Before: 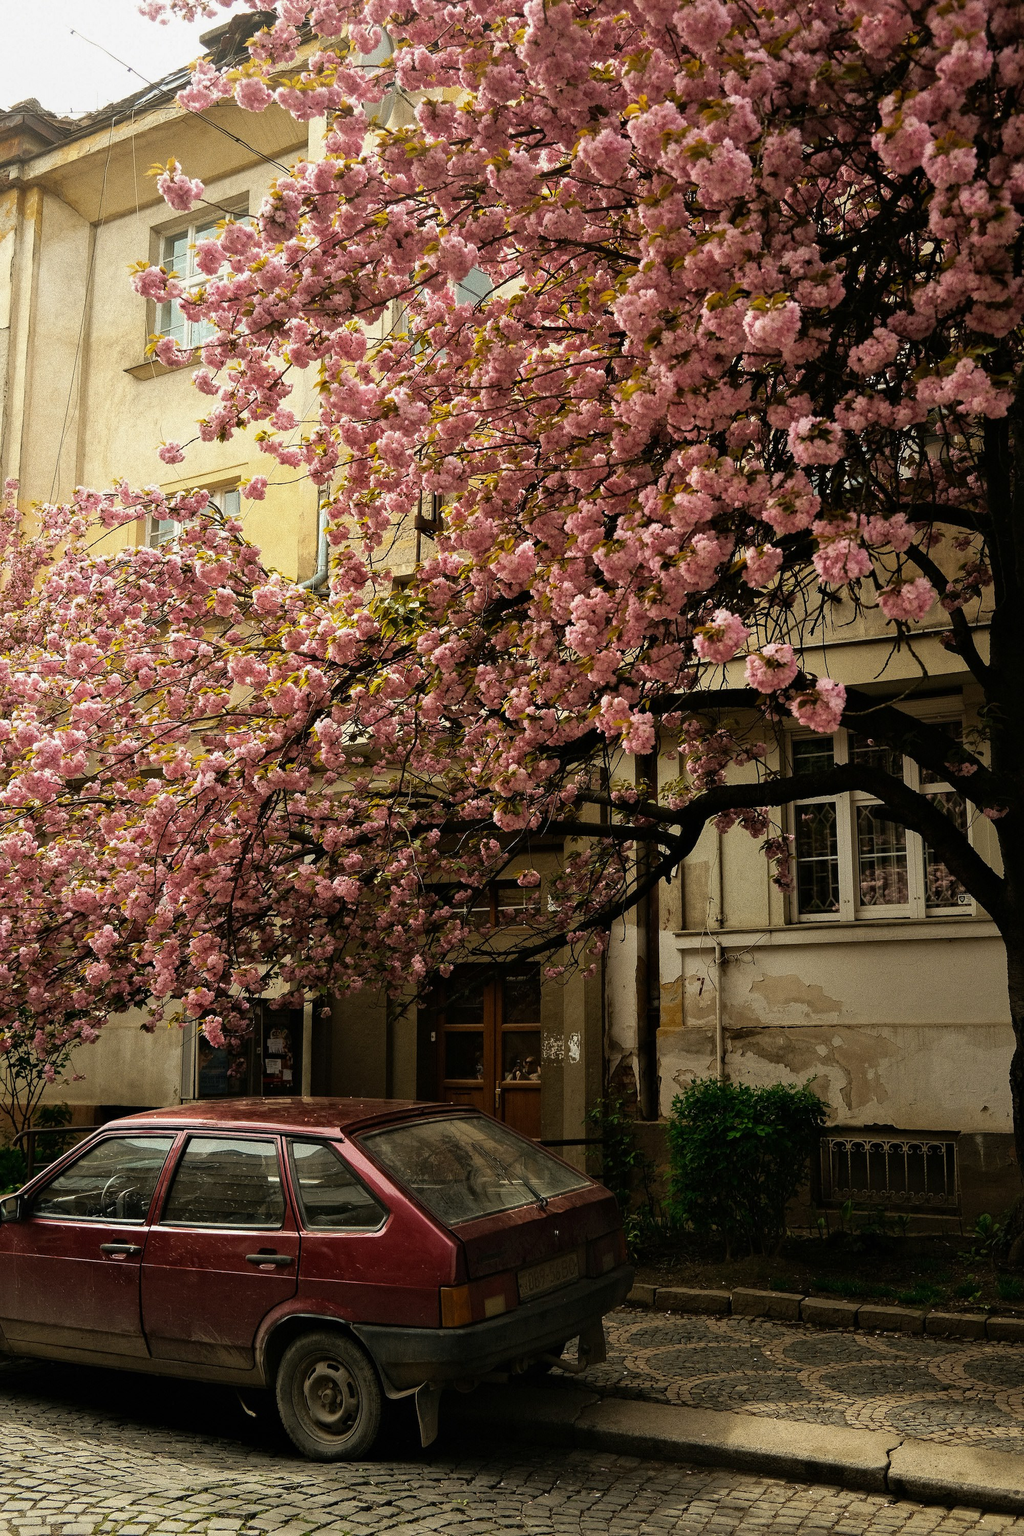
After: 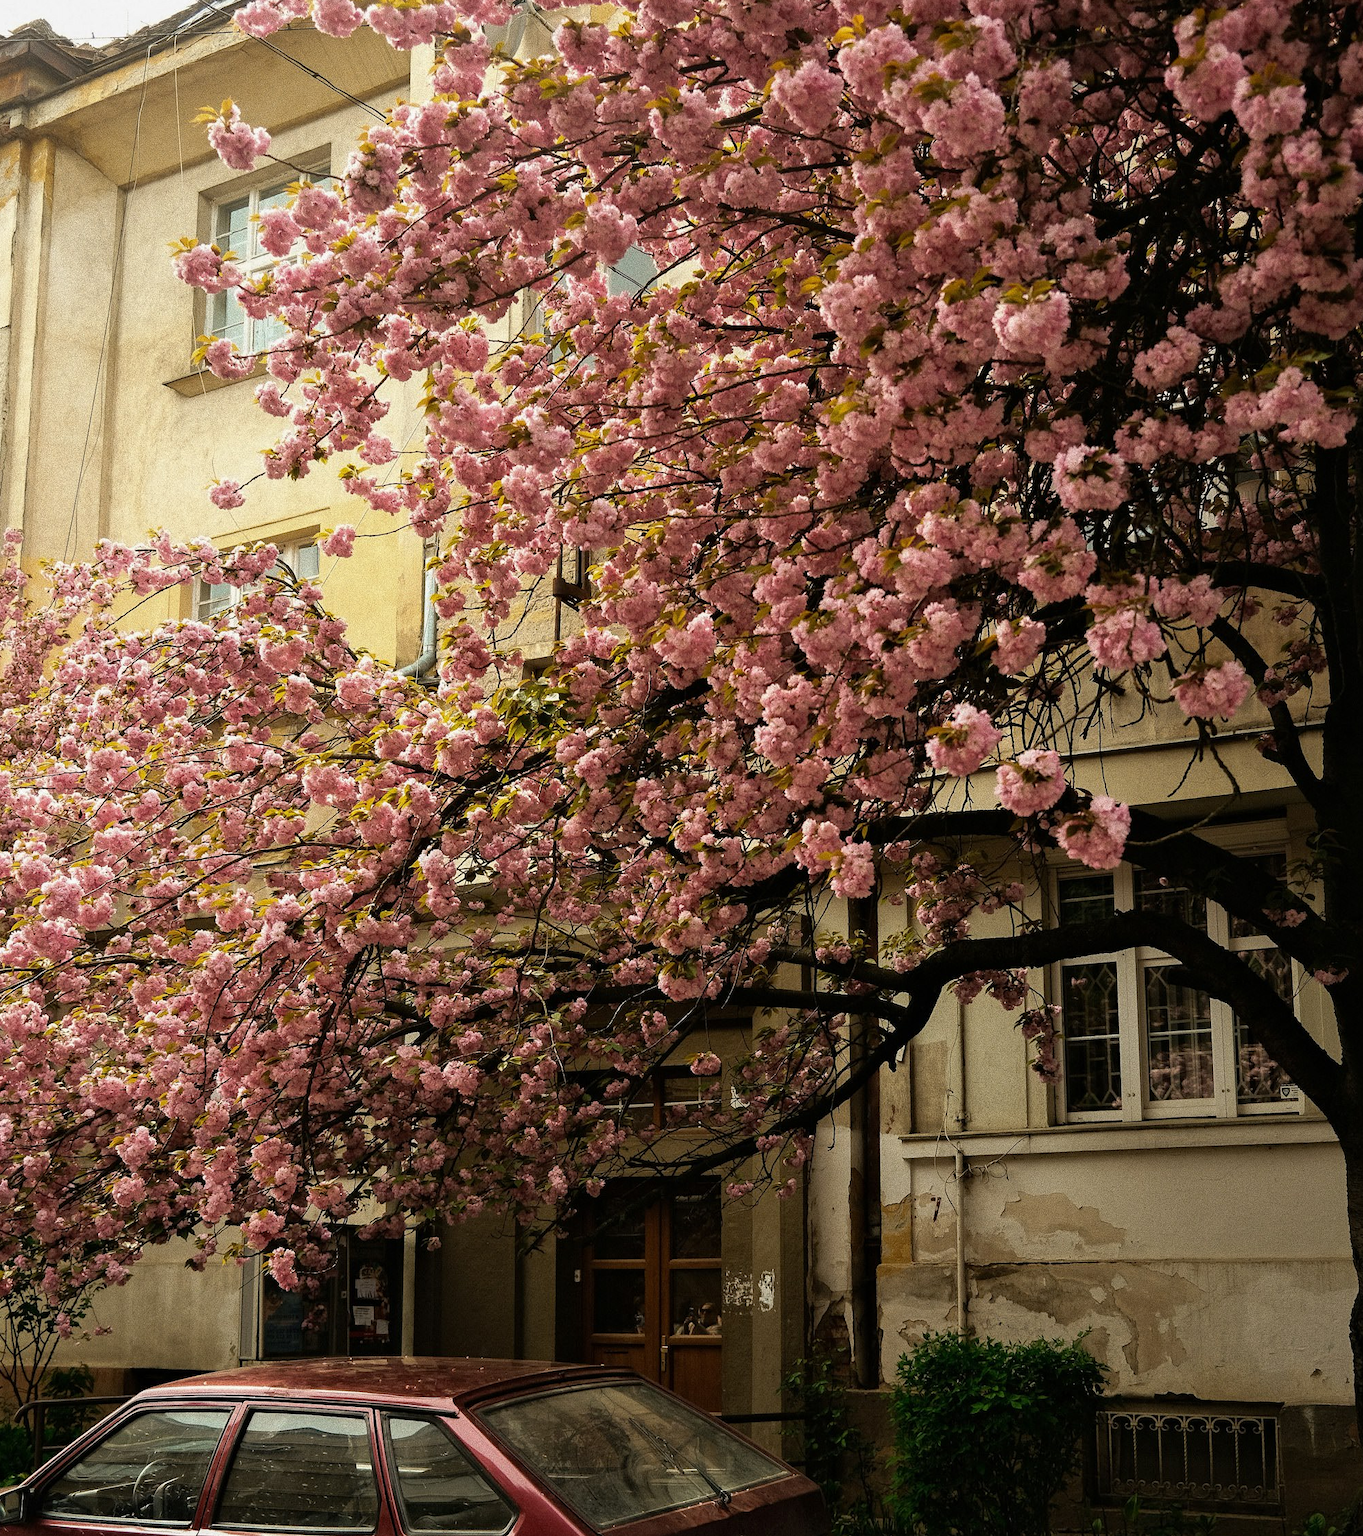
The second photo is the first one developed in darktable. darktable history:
crop: left 0.227%, top 5.486%, bottom 19.766%
